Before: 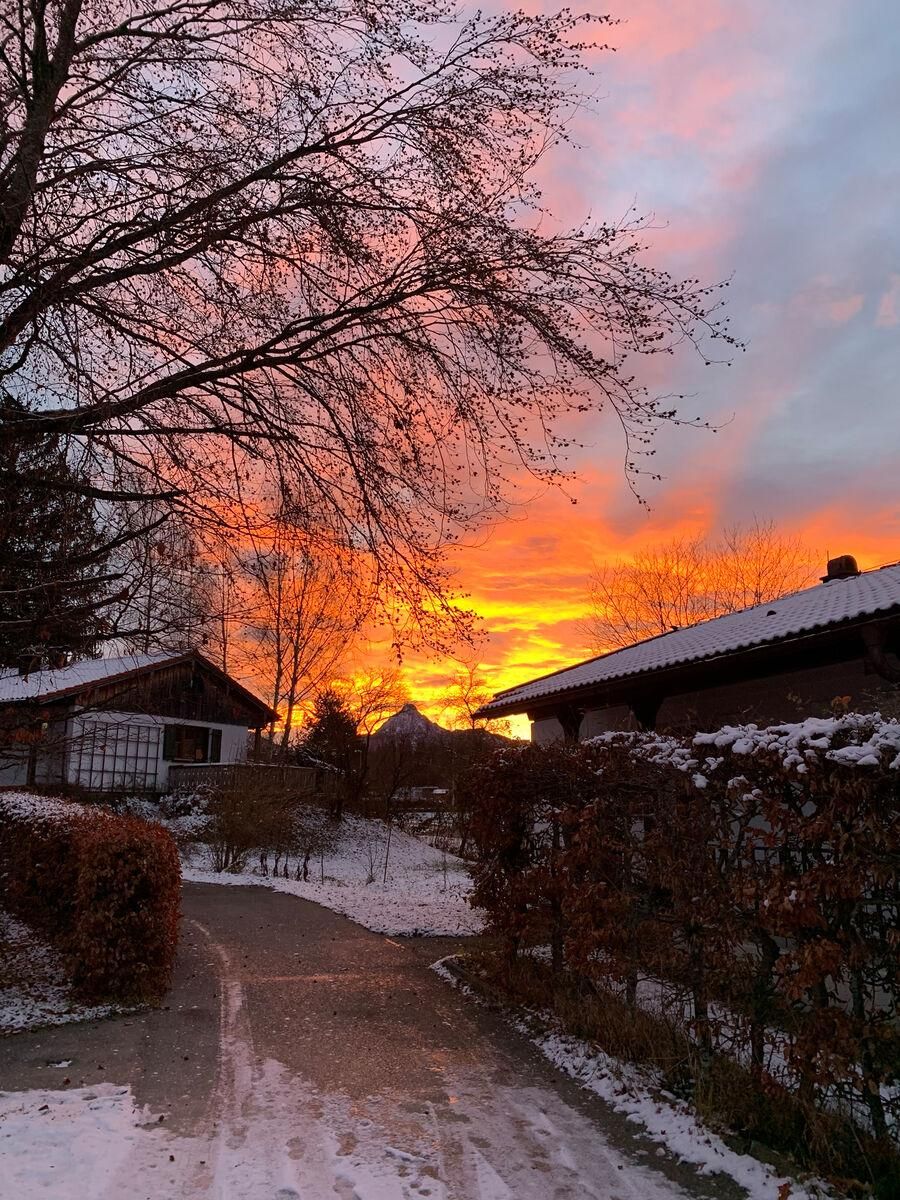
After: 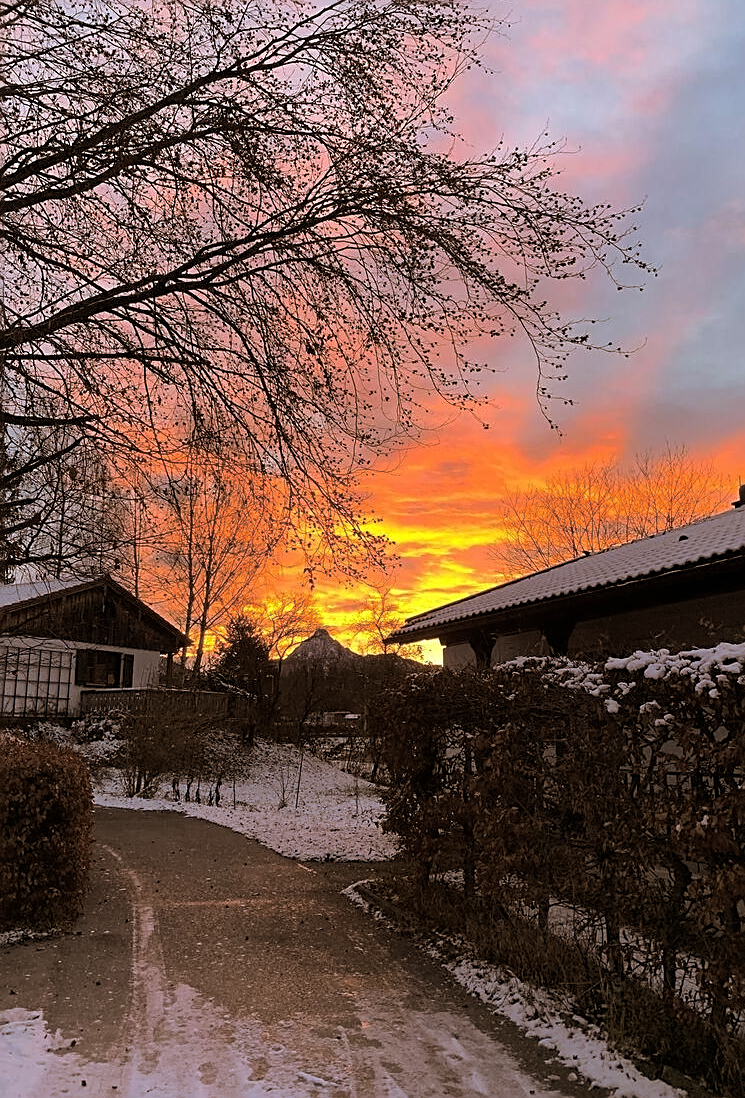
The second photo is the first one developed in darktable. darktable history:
exposure: compensate highlight preservation false
crop: left 9.807%, top 6.259%, right 7.334%, bottom 2.177%
split-toning: shadows › hue 32.4°, shadows › saturation 0.51, highlights › hue 180°, highlights › saturation 0, balance -60.17, compress 55.19%
sharpen: on, module defaults
